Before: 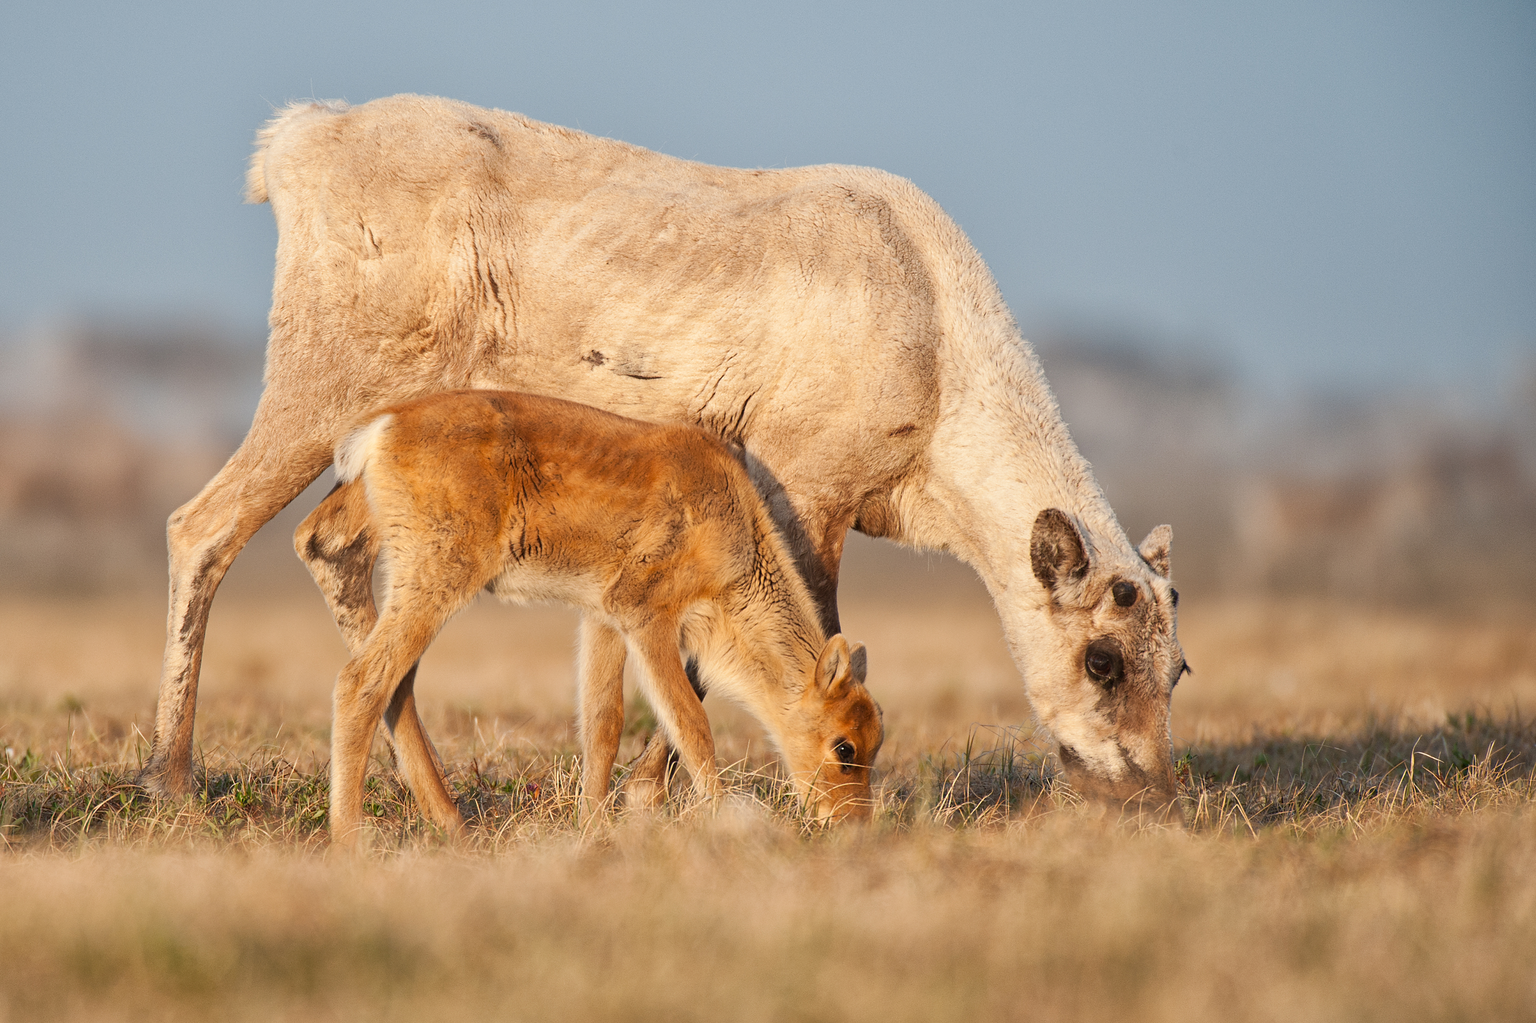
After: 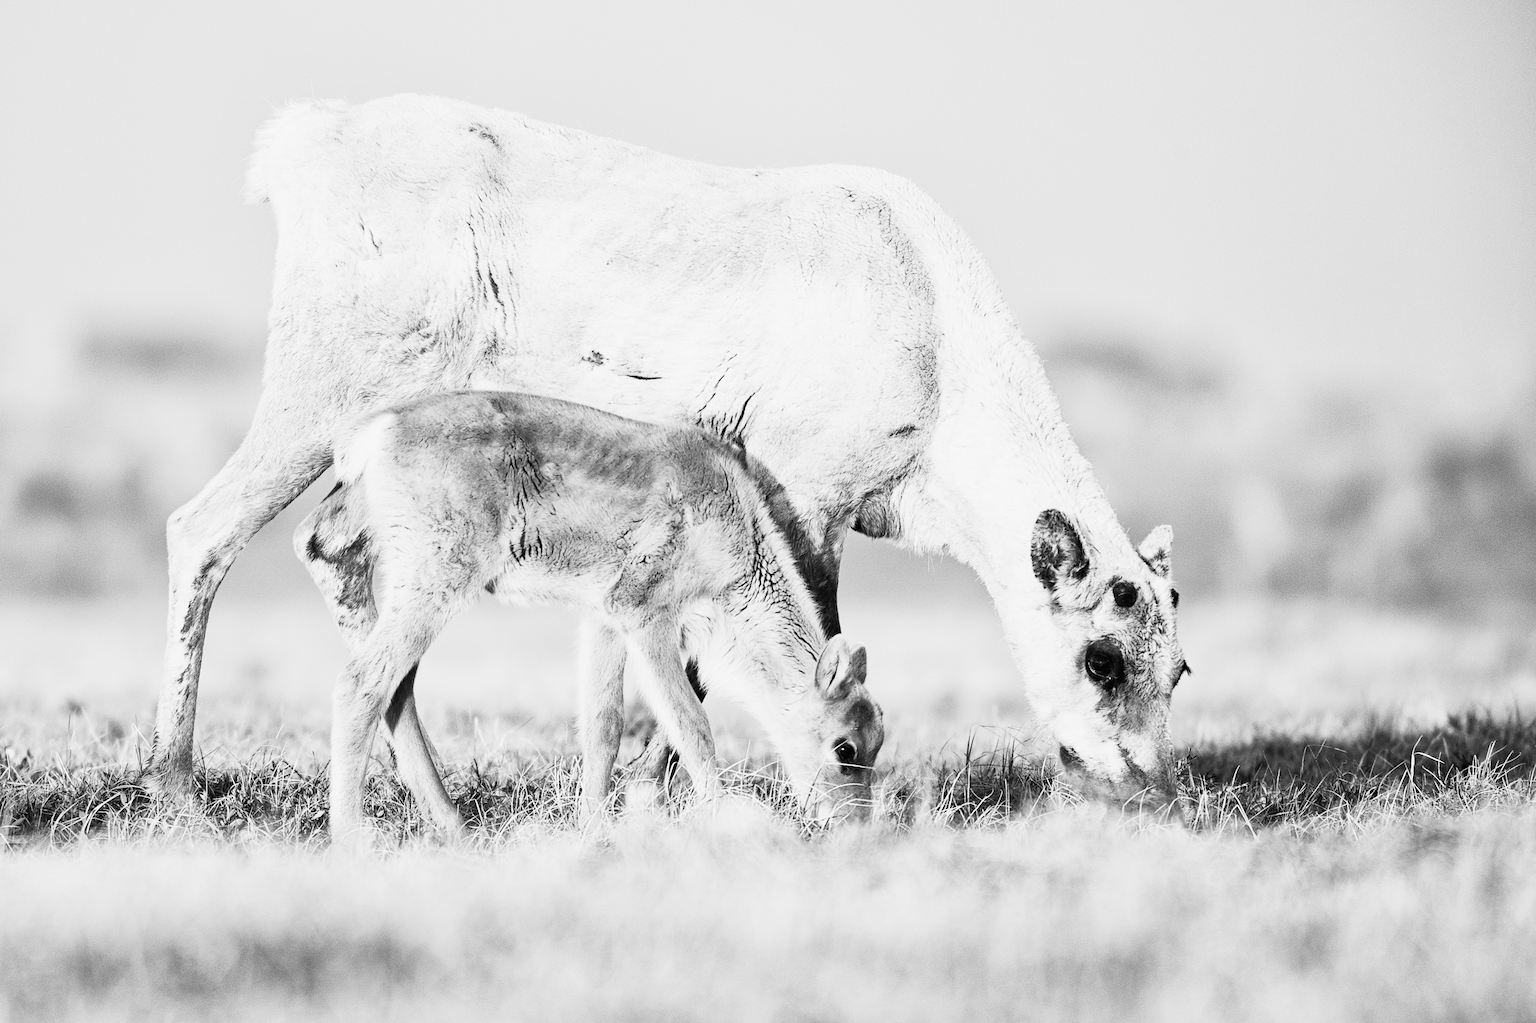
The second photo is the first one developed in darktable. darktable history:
filmic rgb: black relative exposure -4.14 EV, white relative exposure 5.1 EV, hardness 2.11, contrast 1.165
contrast brightness saturation: contrast 0.53, brightness 0.47, saturation -1
